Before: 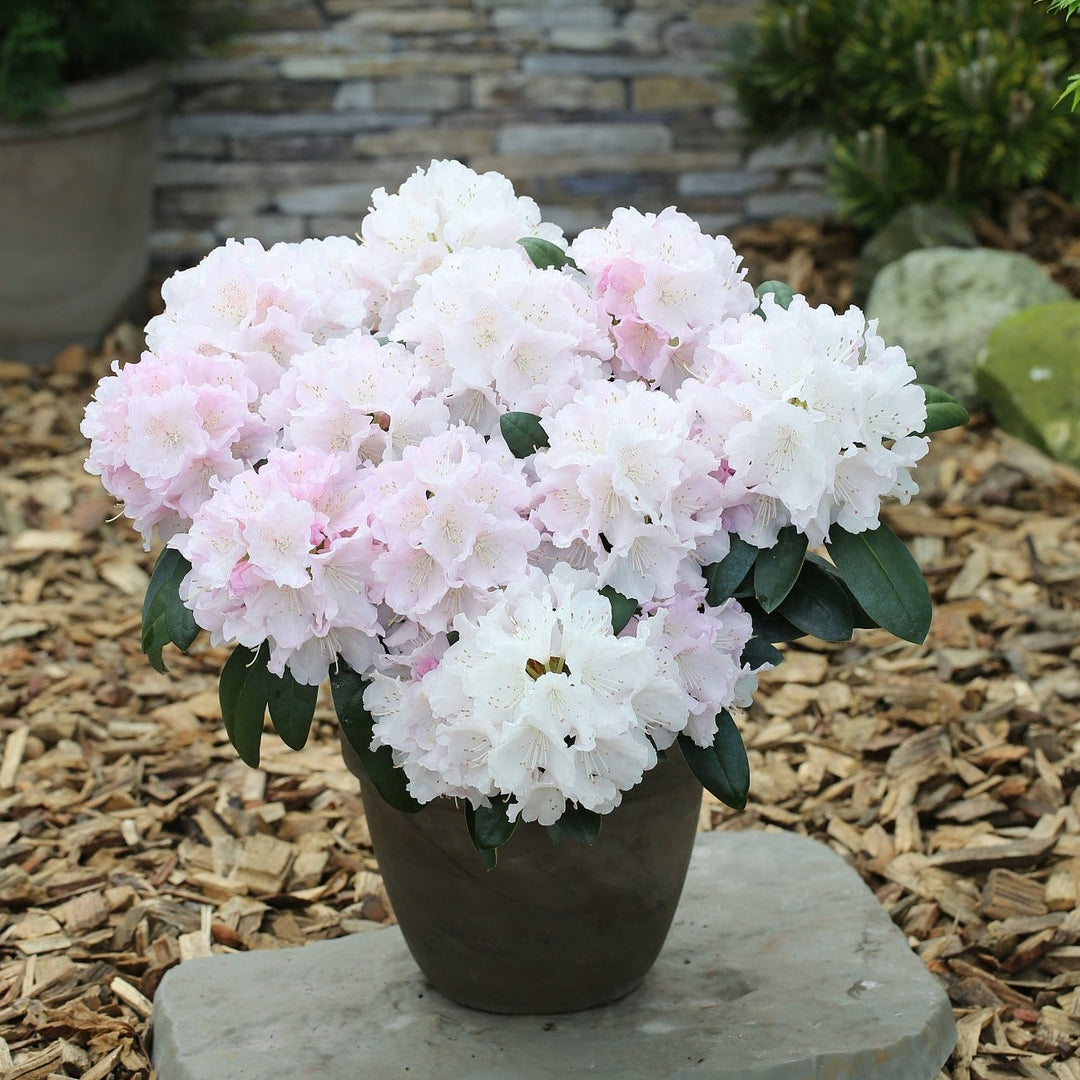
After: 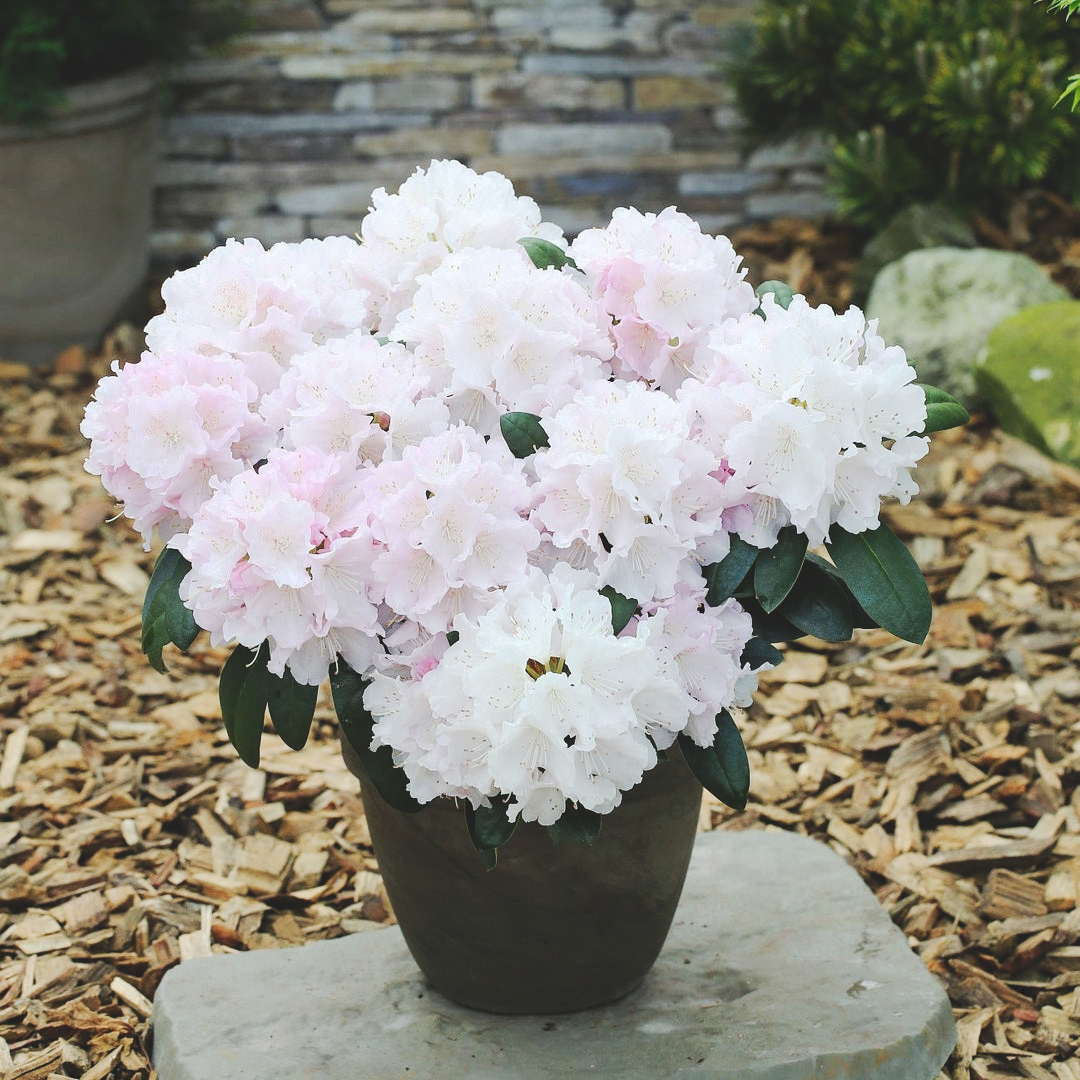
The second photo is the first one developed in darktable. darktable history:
tone curve: curves: ch0 [(0, 0) (0.003, 0.126) (0.011, 0.129) (0.025, 0.129) (0.044, 0.136) (0.069, 0.145) (0.1, 0.162) (0.136, 0.182) (0.177, 0.211) (0.224, 0.254) (0.277, 0.307) (0.335, 0.366) (0.399, 0.441) (0.468, 0.533) (0.543, 0.624) (0.623, 0.702) (0.709, 0.774) (0.801, 0.835) (0.898, 0.904) (1, 1)], preserve colors none
